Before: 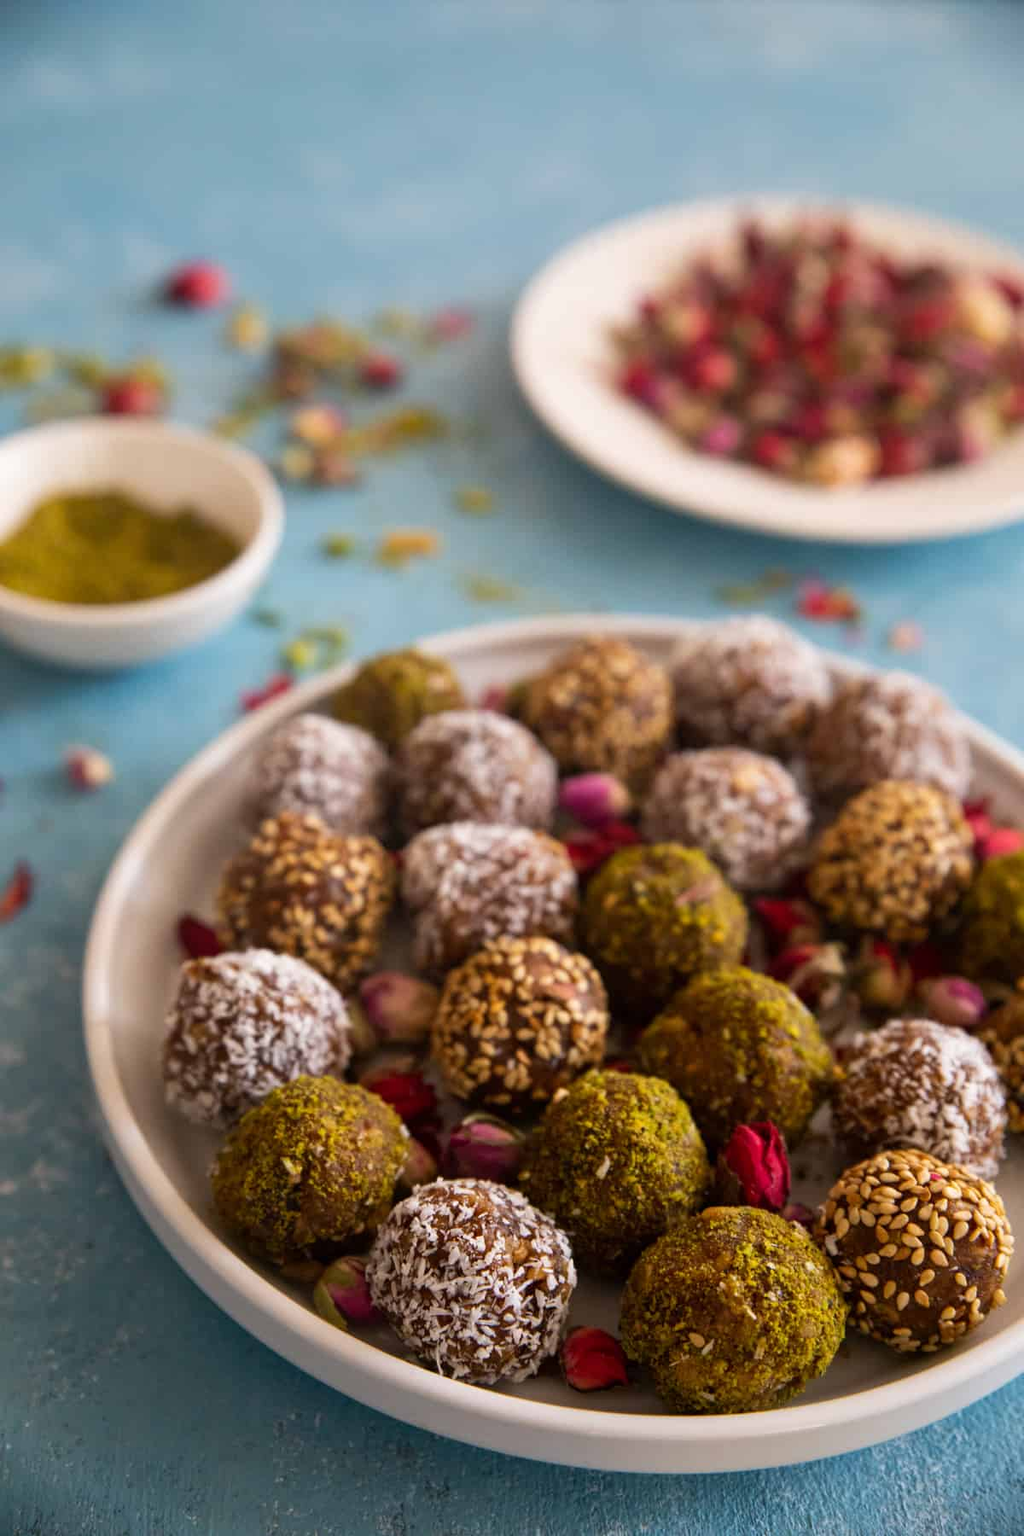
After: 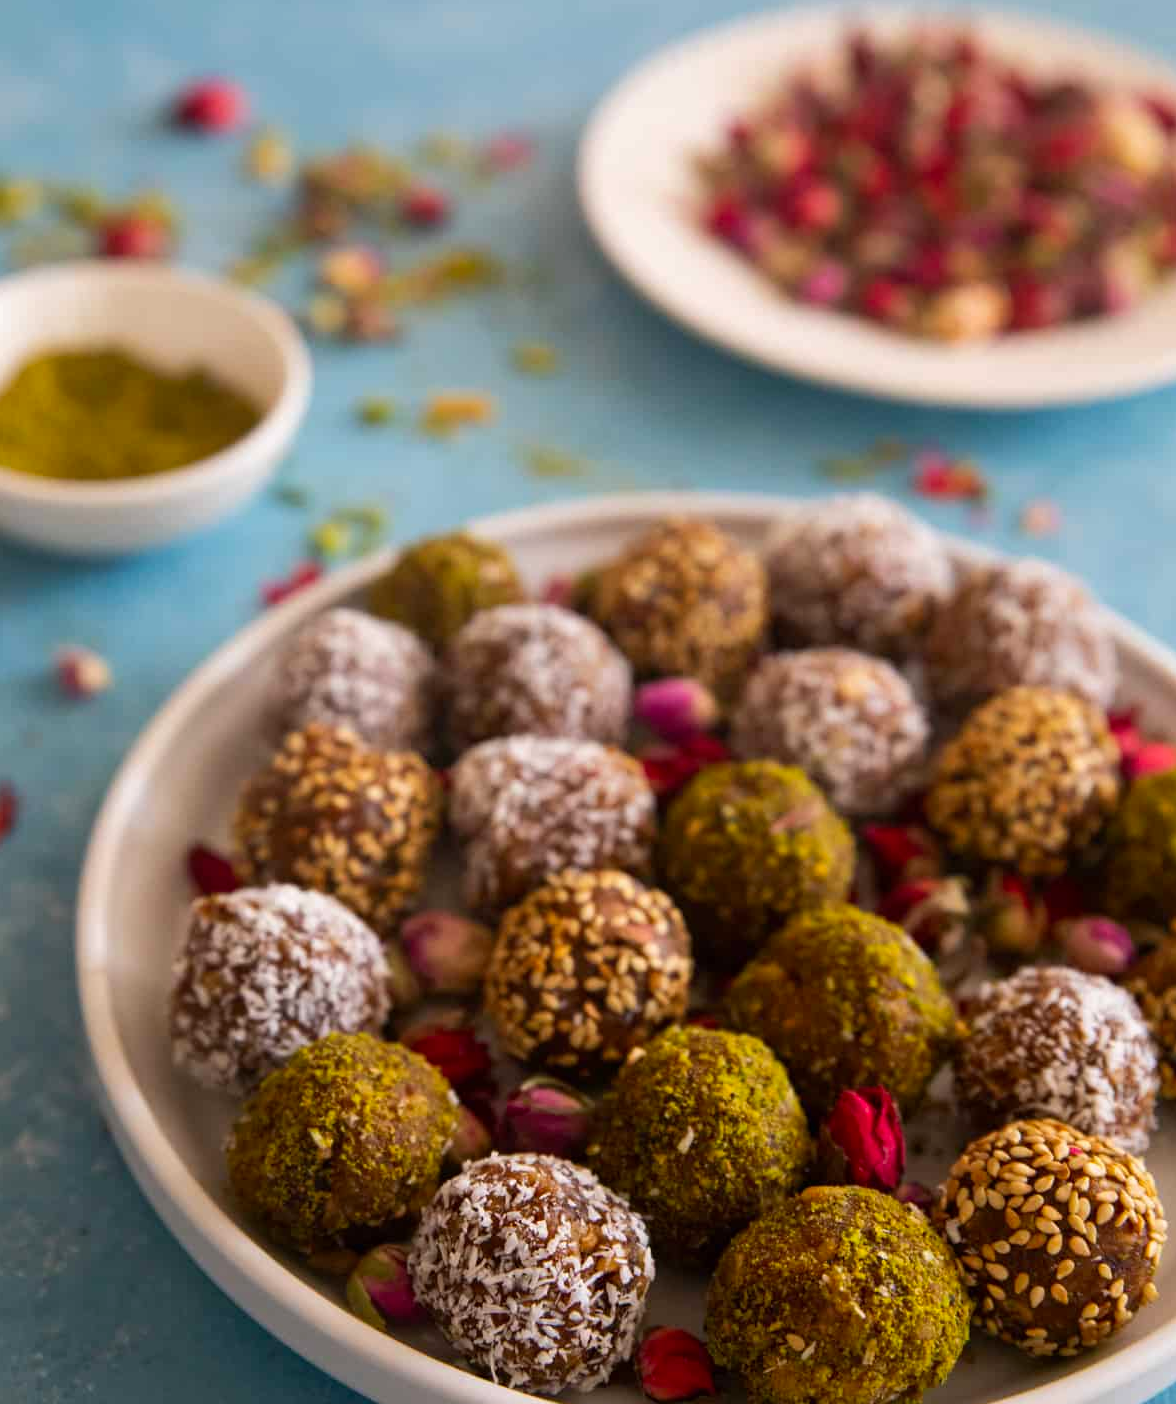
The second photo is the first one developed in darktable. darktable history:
contrast brightness saturation: saturation 0.122
crop and rotate: left 1.807%, top 12.707%, right 0.139%, bottom 9.244%
tone equalizer: edges refinement/feathering 500, mask exposure compensation -1.57 EV, preserve details no
